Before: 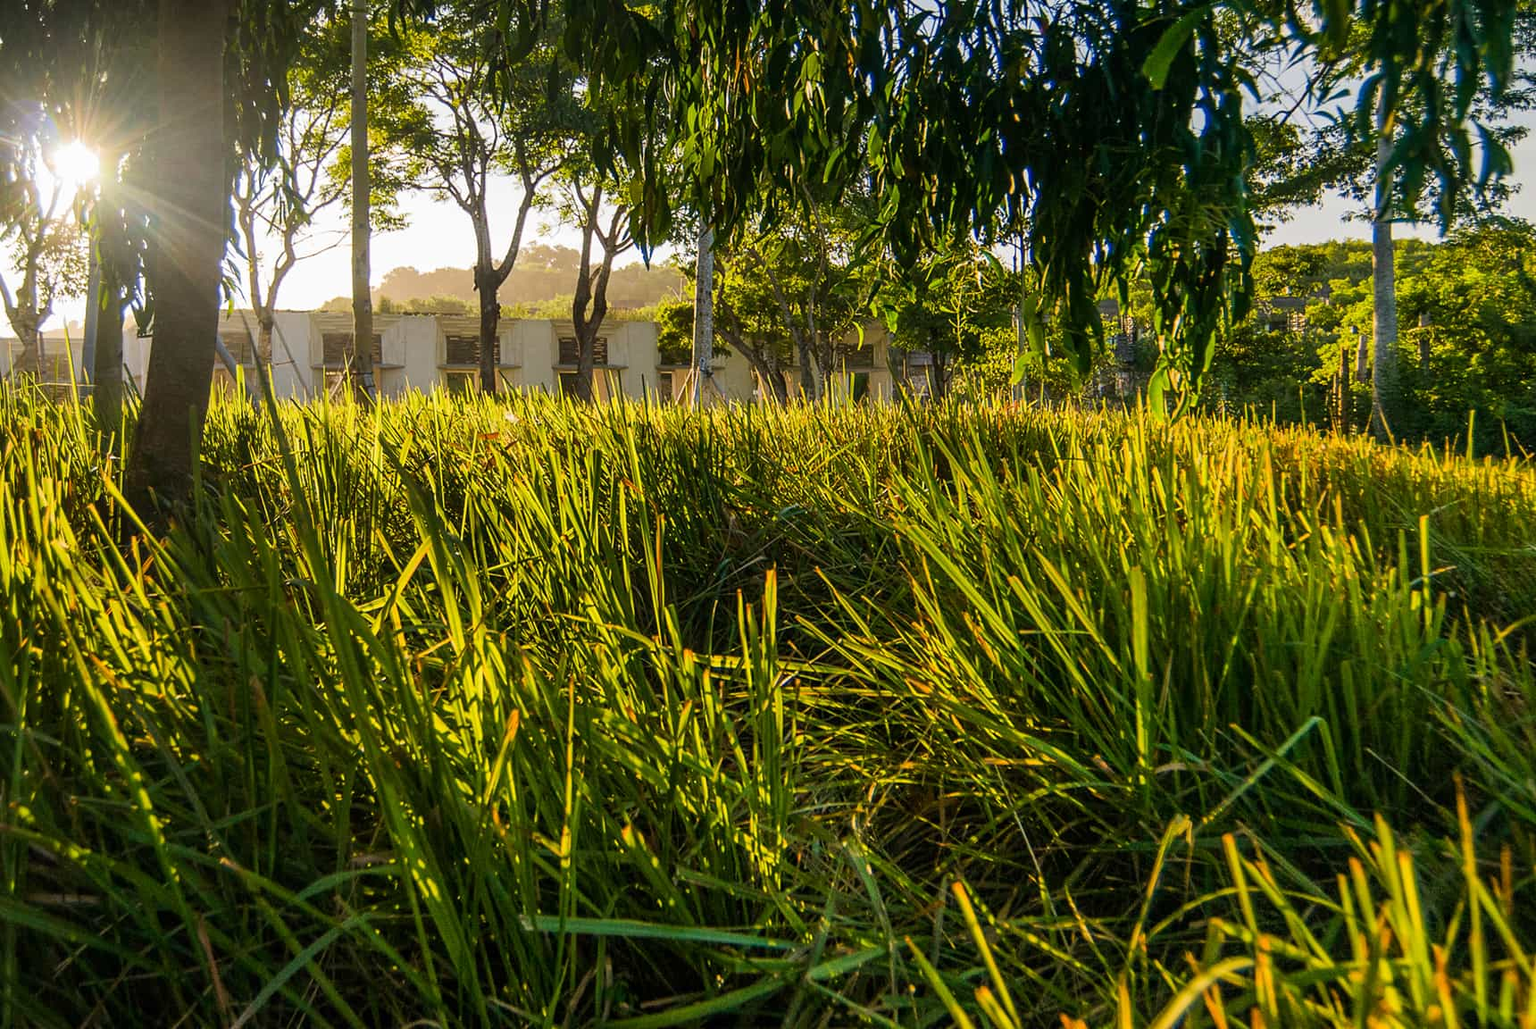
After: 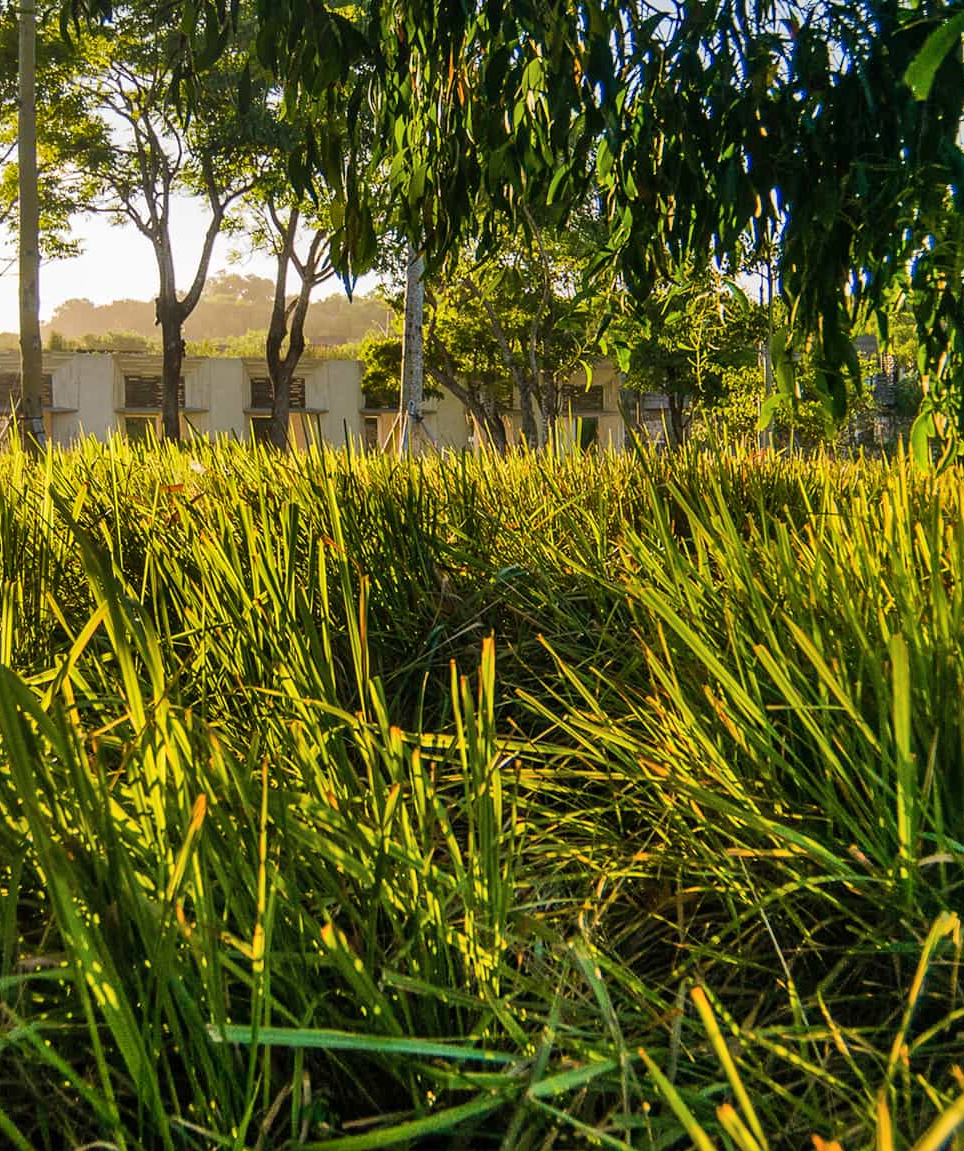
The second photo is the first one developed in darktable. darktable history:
shadows and highlights: low approximation 0.01, soften with gaussian
crop: left 21.826%, right 22.077%, bottom 0.01%
